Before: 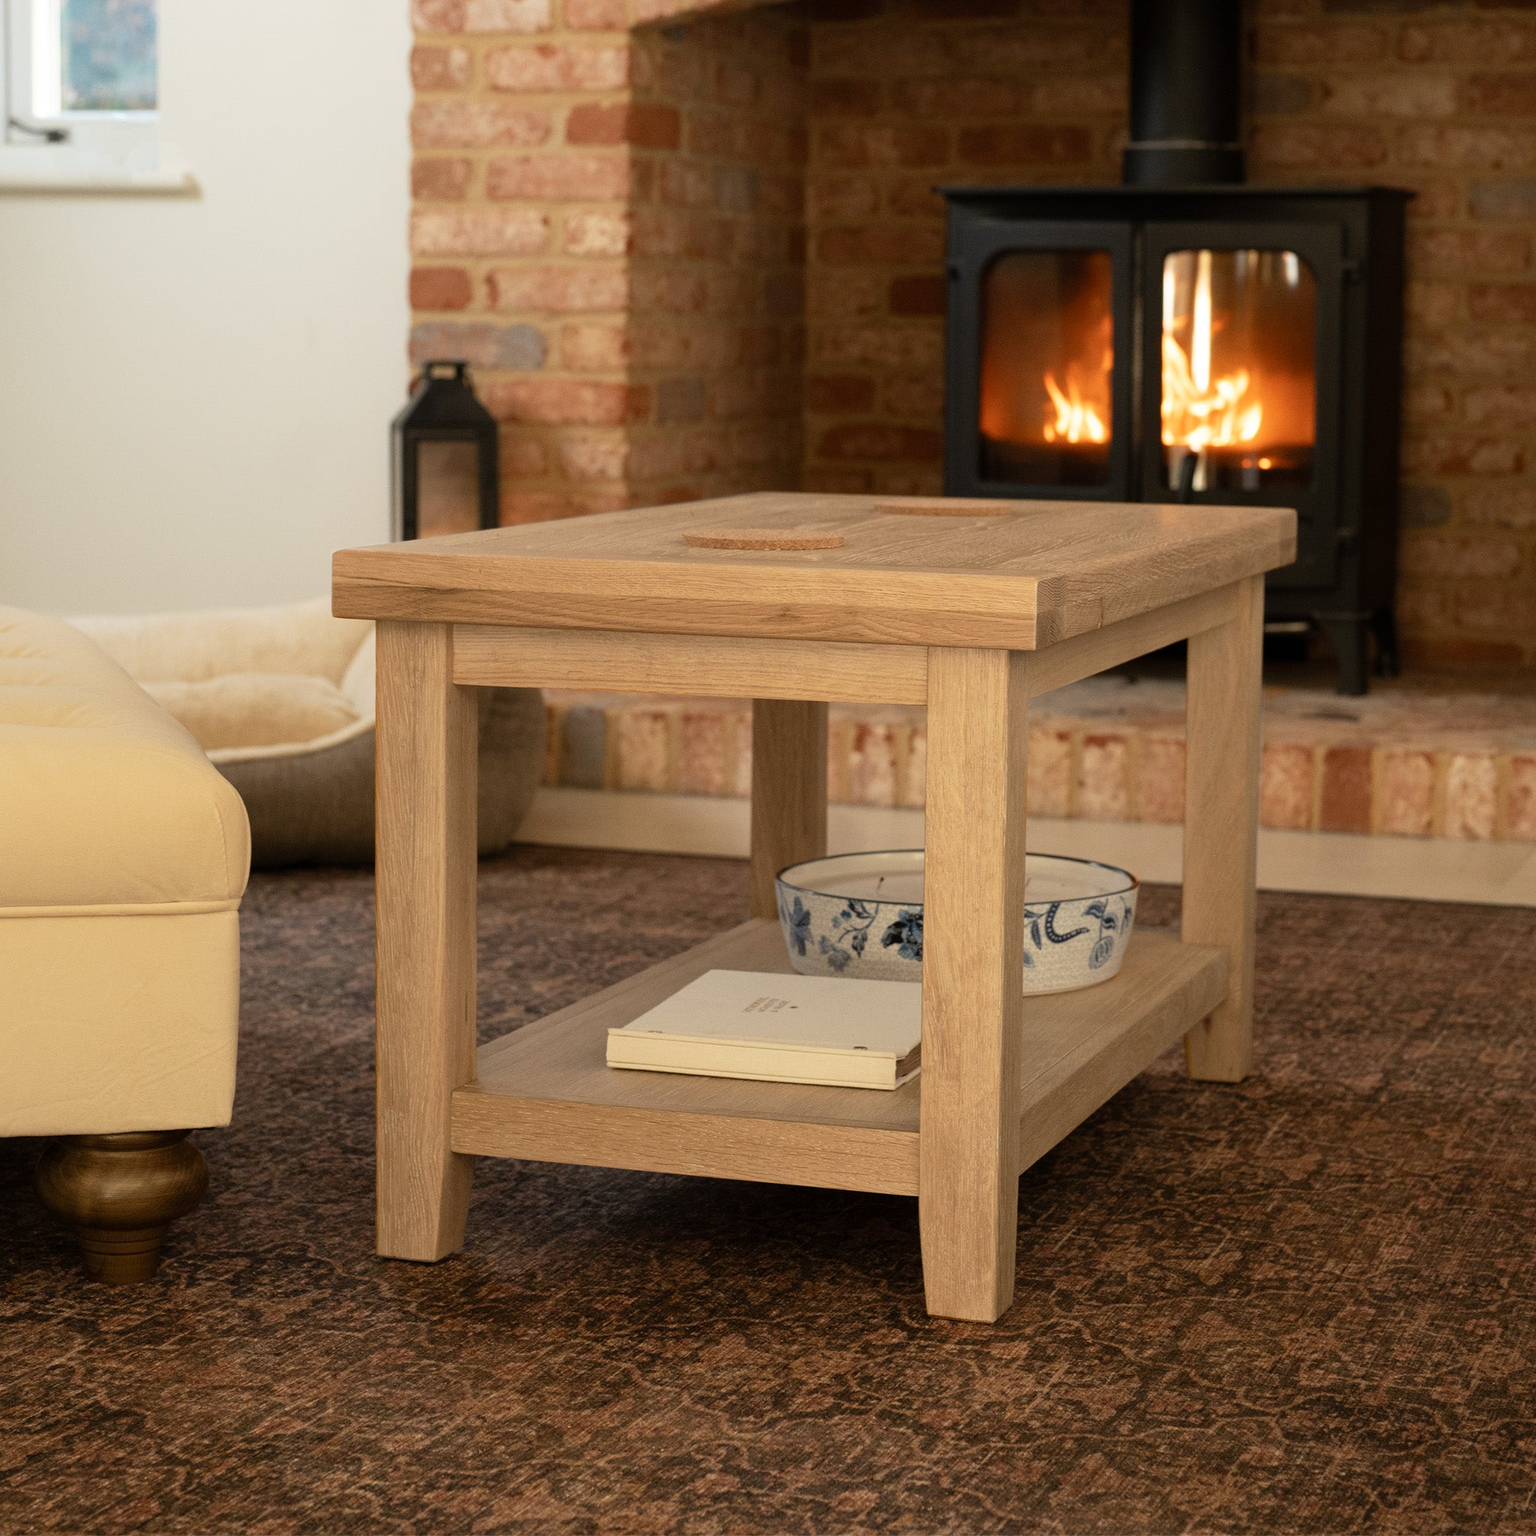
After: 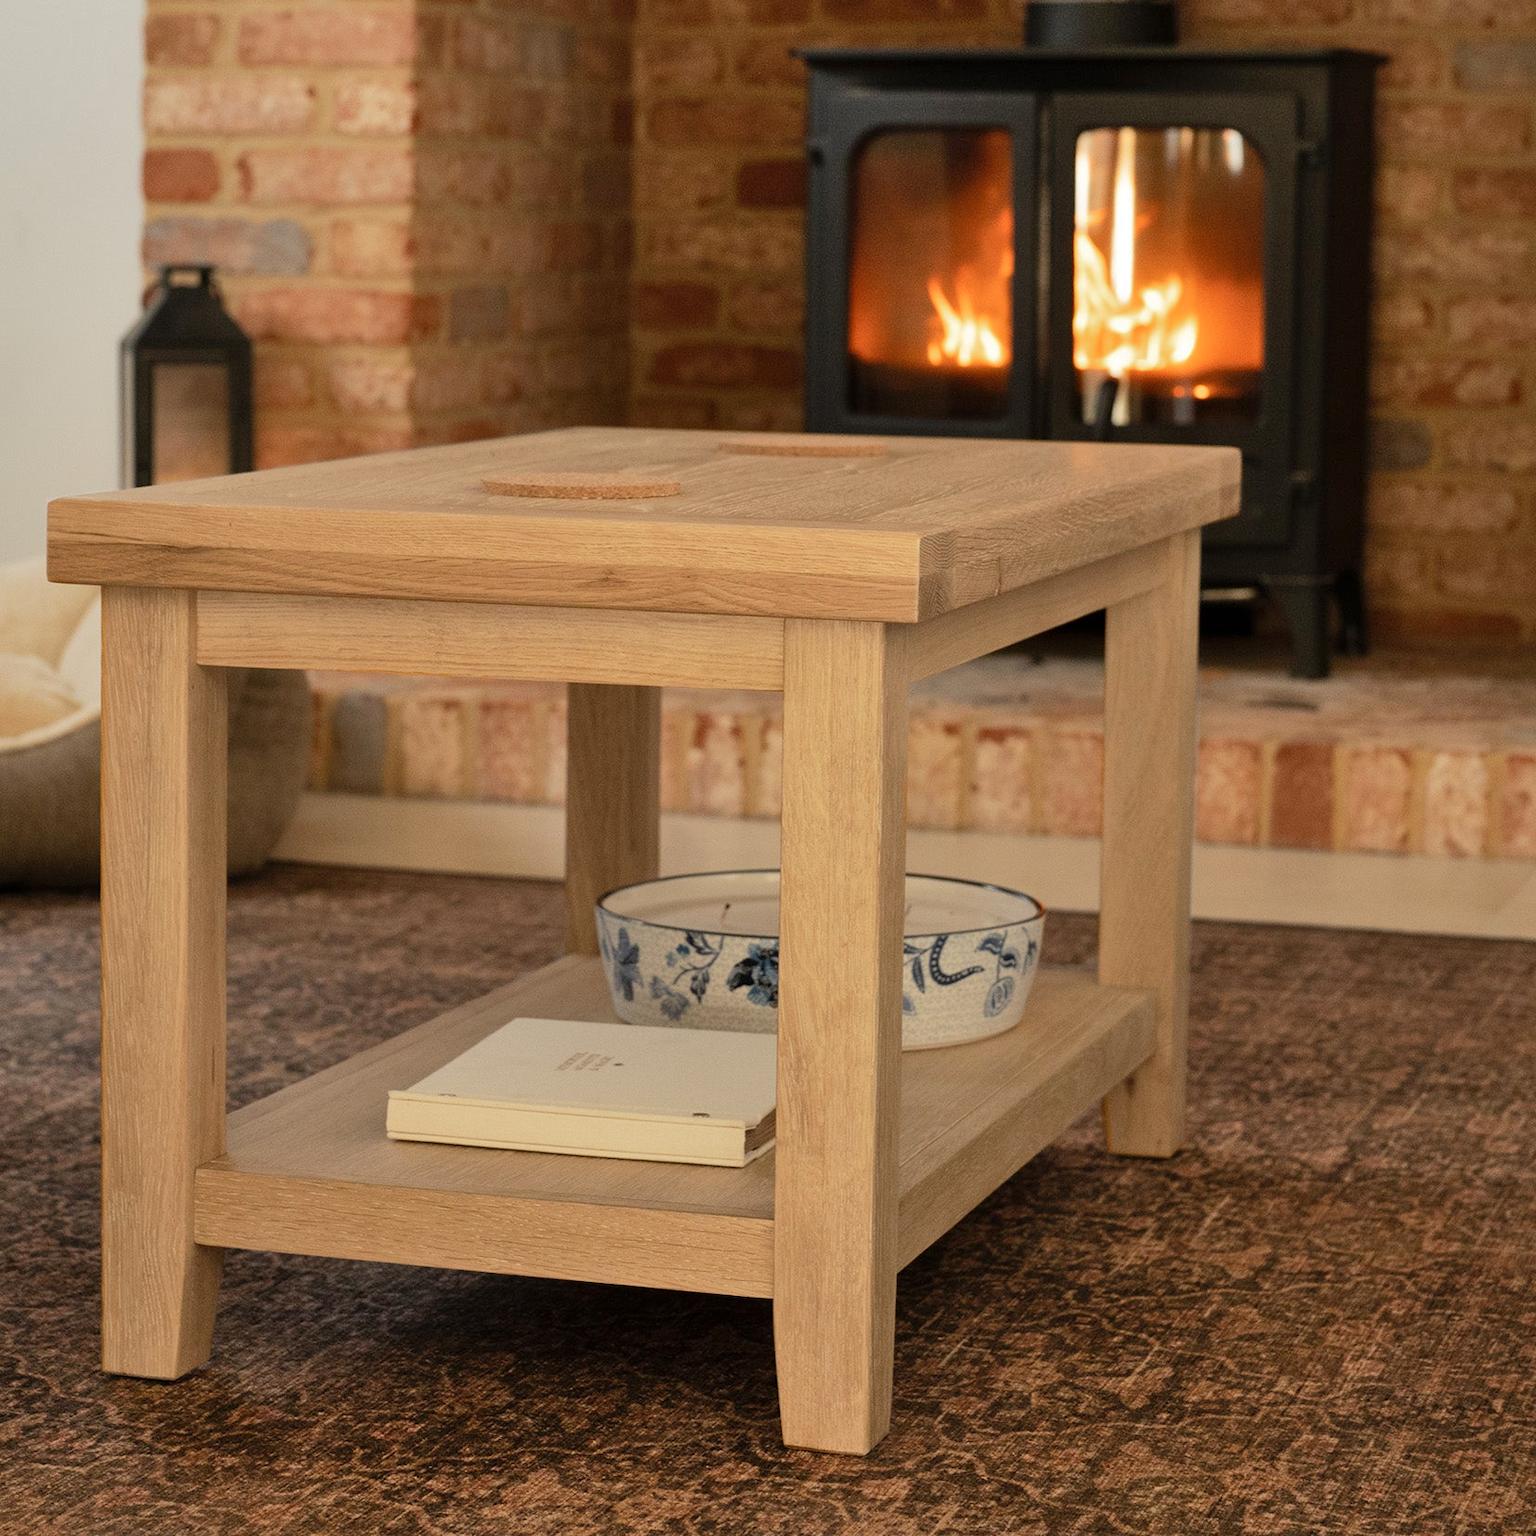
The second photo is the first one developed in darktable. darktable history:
base curve: curves: ch0 [(0, 0) (0.235, 0.266) (0.503, 0.496) (0.786, 0.72) (1, 1)]
shadows and highlights: soften with gaussian
crop: left 19.159%, top 9.58%, bottom 9.58%
